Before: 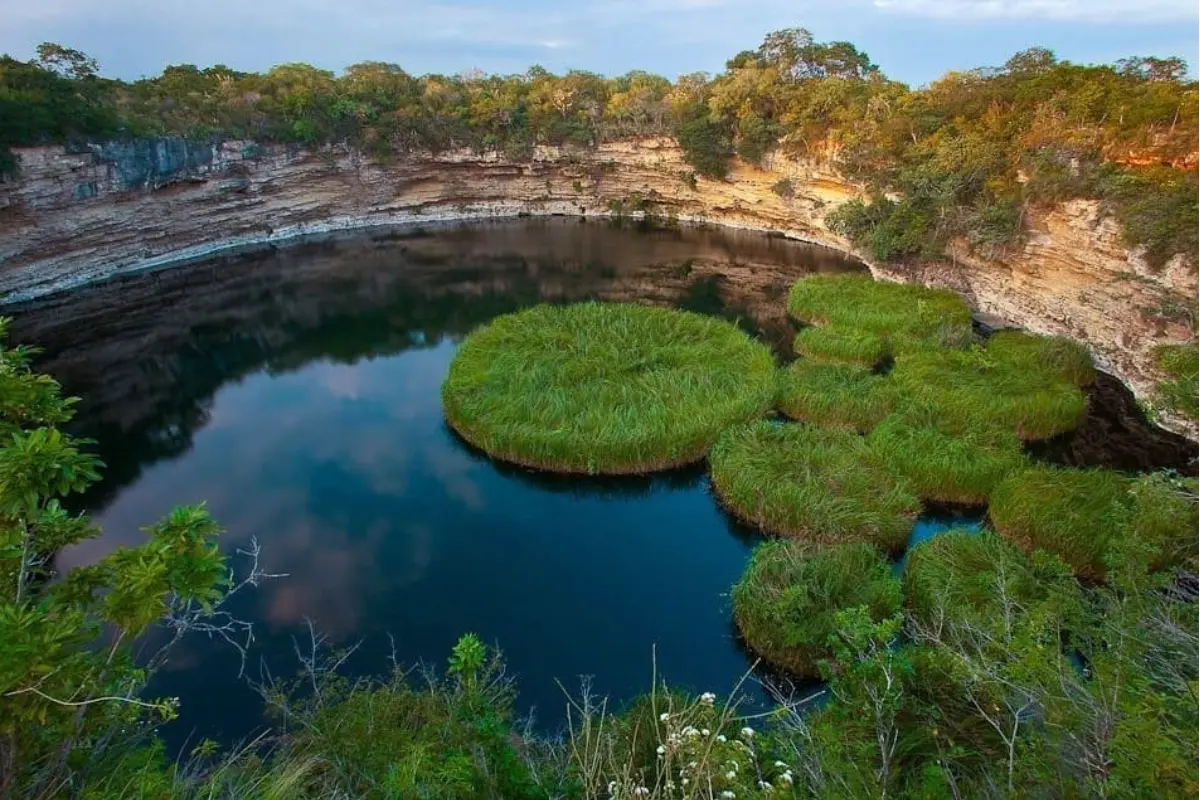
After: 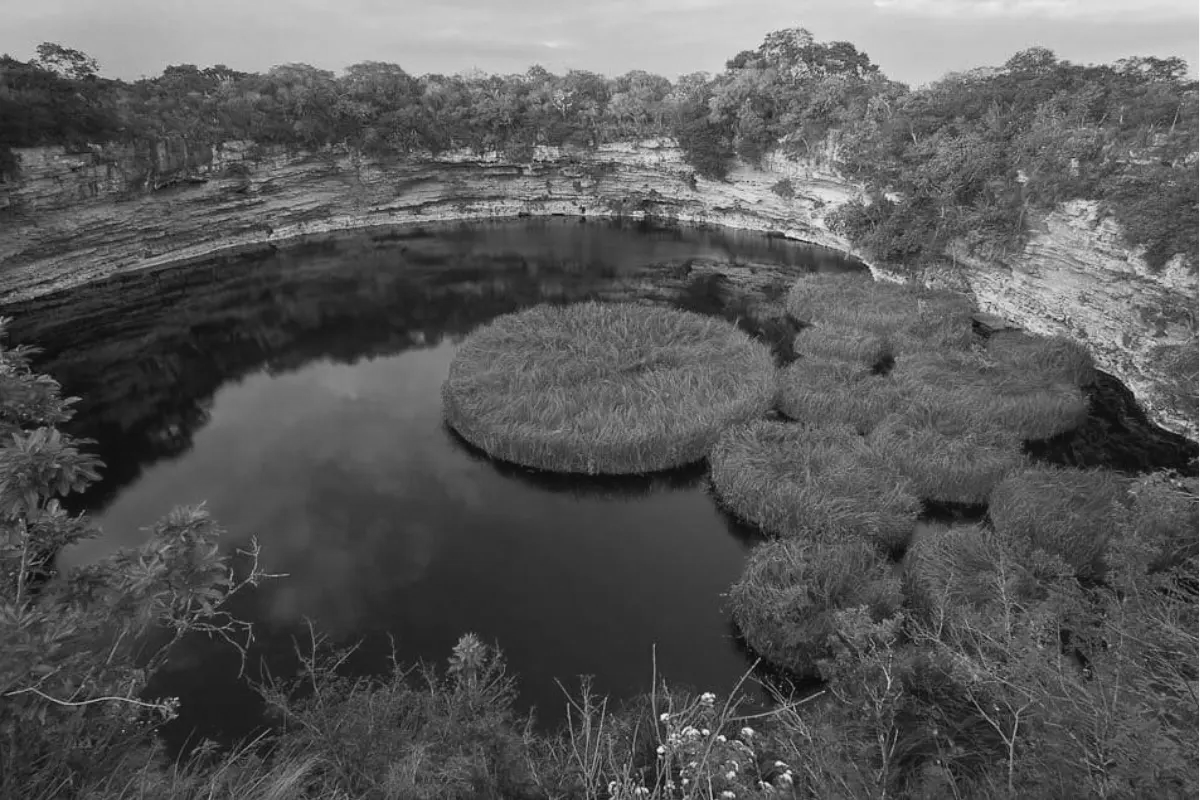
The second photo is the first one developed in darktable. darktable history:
monochrome: on, module defaults
color calibration: illuminant custom, x 0.348, y 0.366, temperature 4940.58 K
contrast brightness saturation: contrast -0.05, saturation -0.41
